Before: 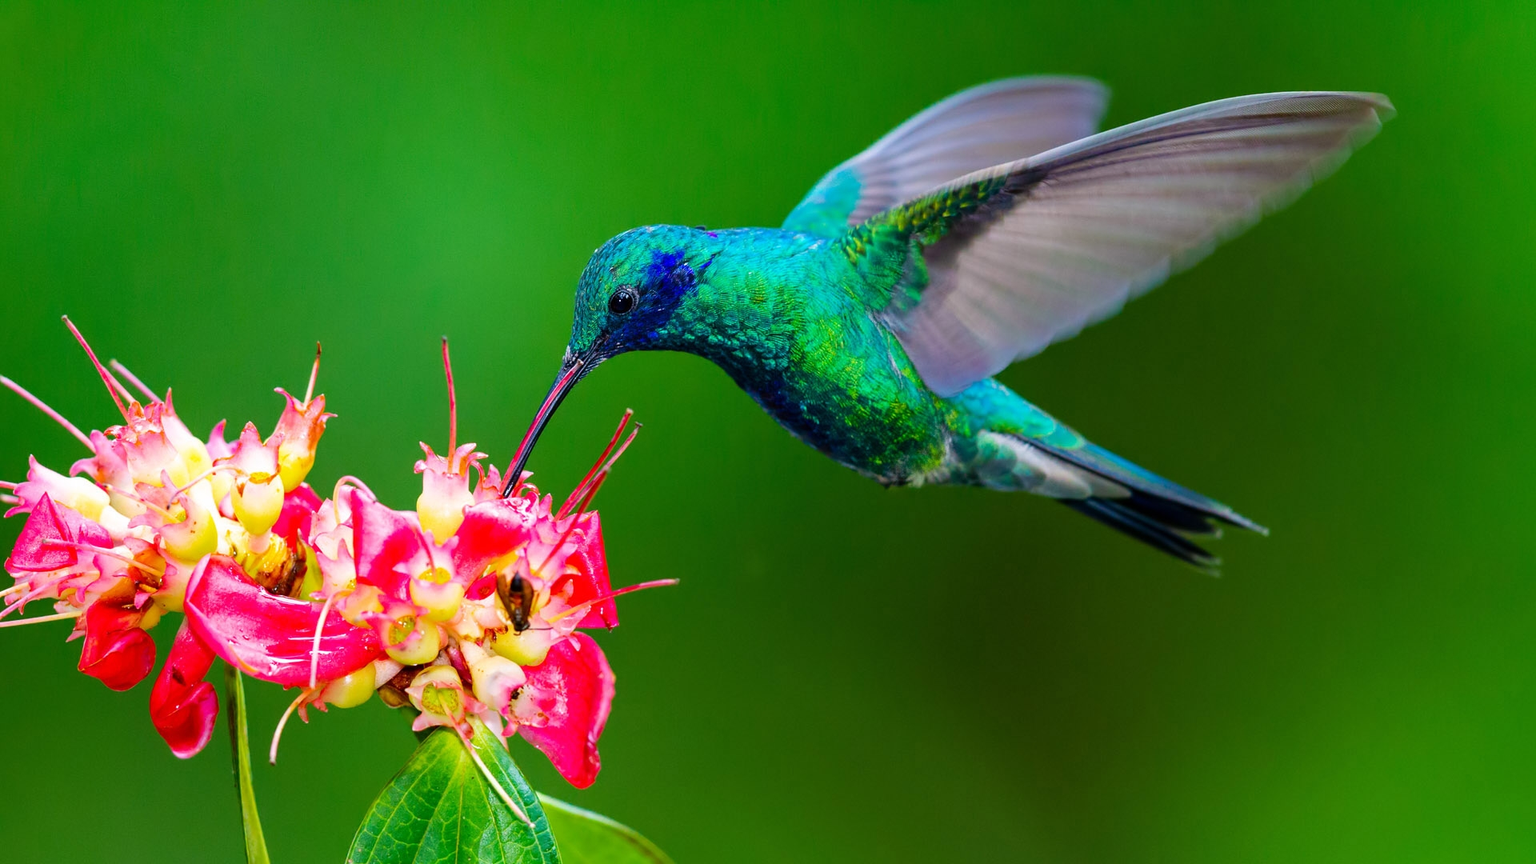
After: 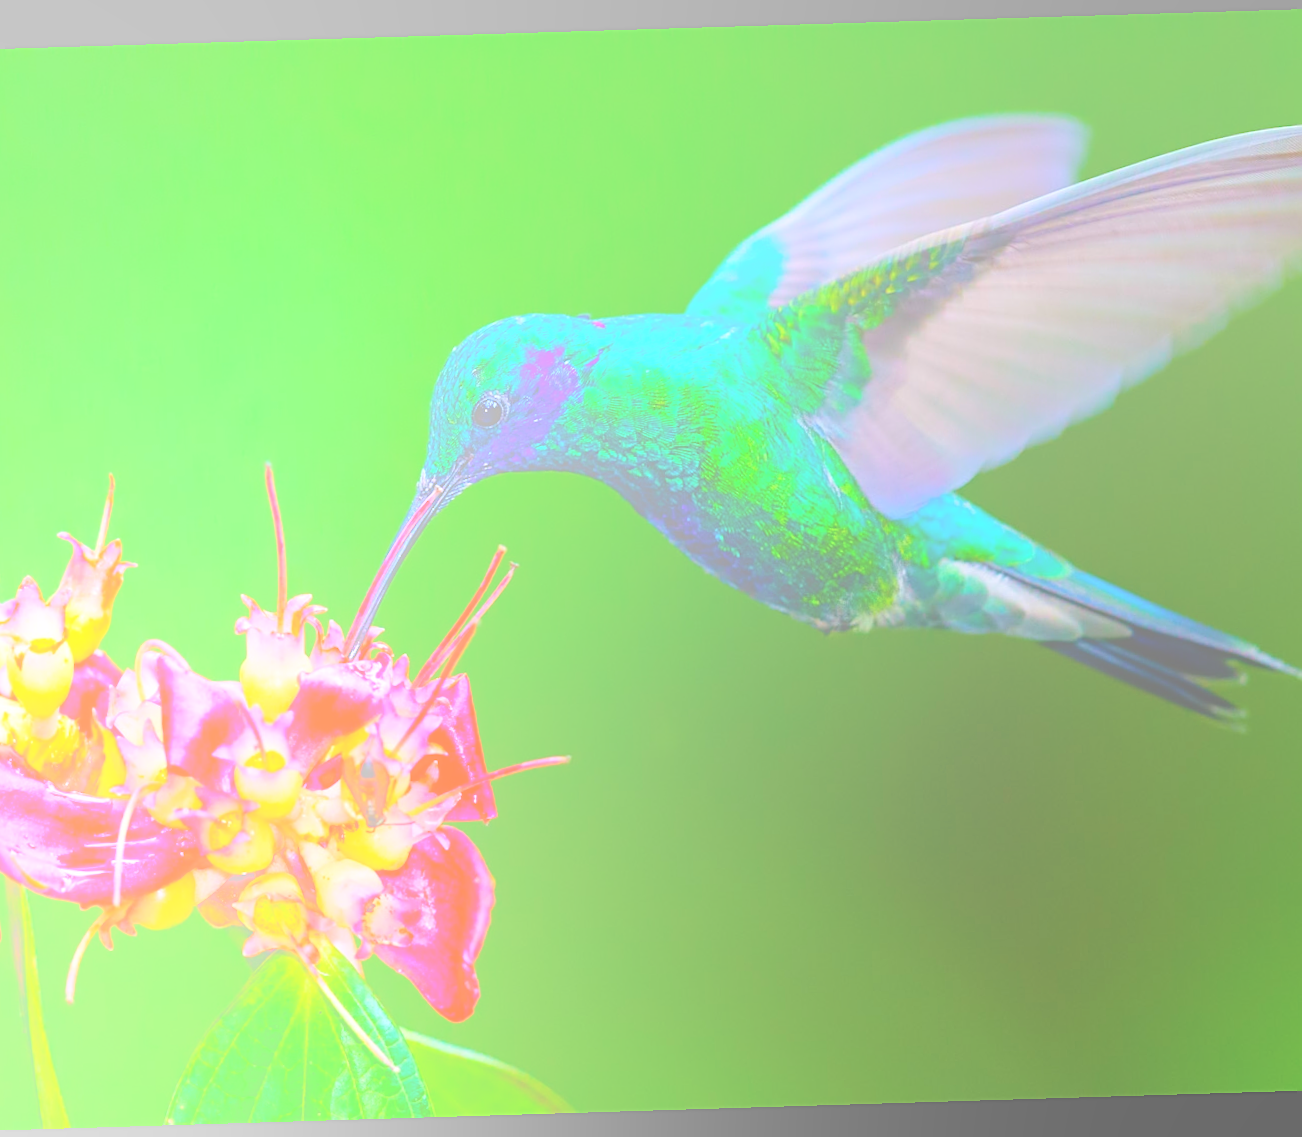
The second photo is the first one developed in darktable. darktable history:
sharpen: on, module defaults
rotate and perspective: rotation -1.75°, automatic cropping off
bloom: size 70%, threshold 25%, strength 70%
crop and rotate: left 15.446%, right 17.836%
